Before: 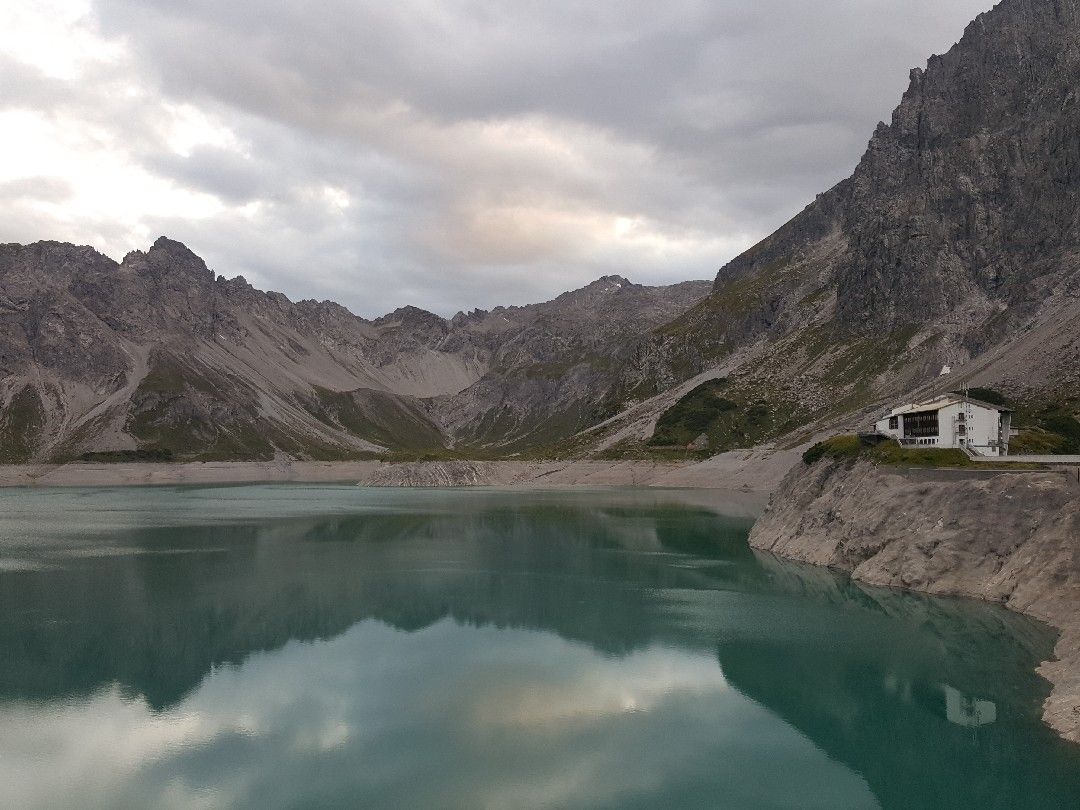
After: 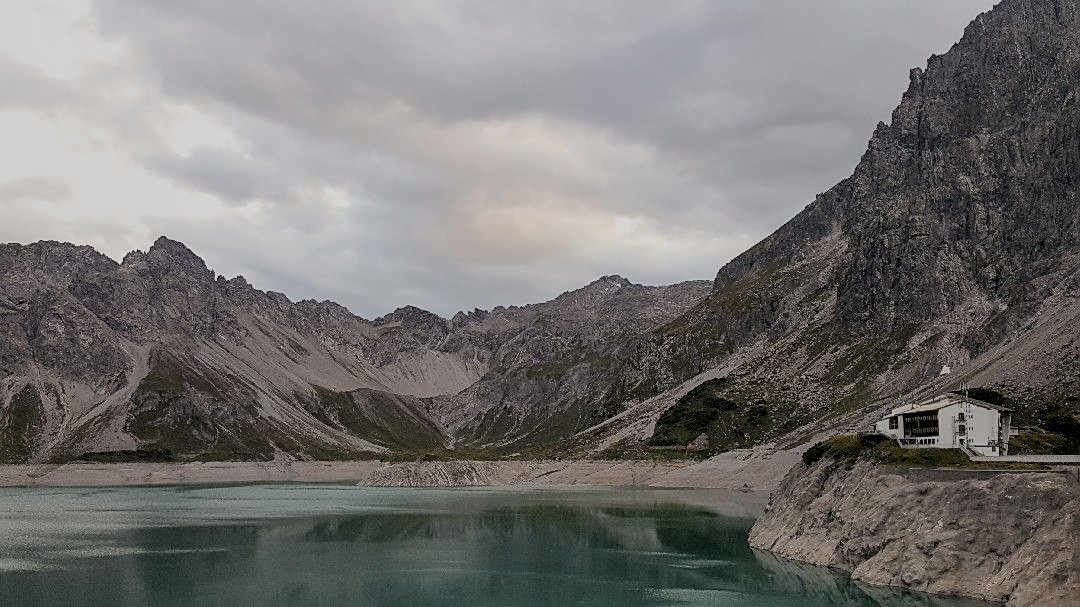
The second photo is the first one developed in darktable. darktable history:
filmic rgb: black relative exposure -7.35 EV, white relative exposure 5.09 EV, hardness 3.21
crop: bottom 24.986%
local contrast: on, module defaults
sharpen: on, module defaults
color balance rgb: perceptual saturation grading › global saturation 0.528%
